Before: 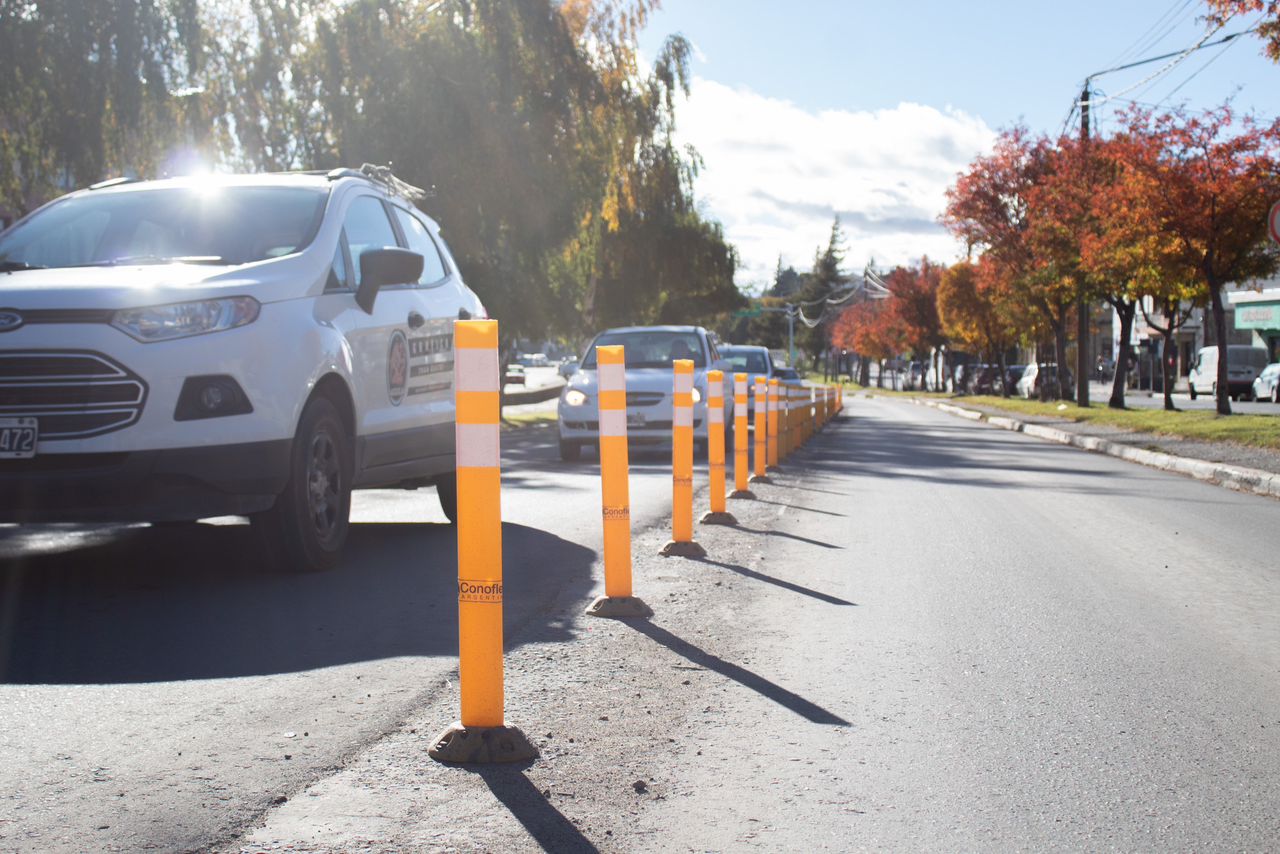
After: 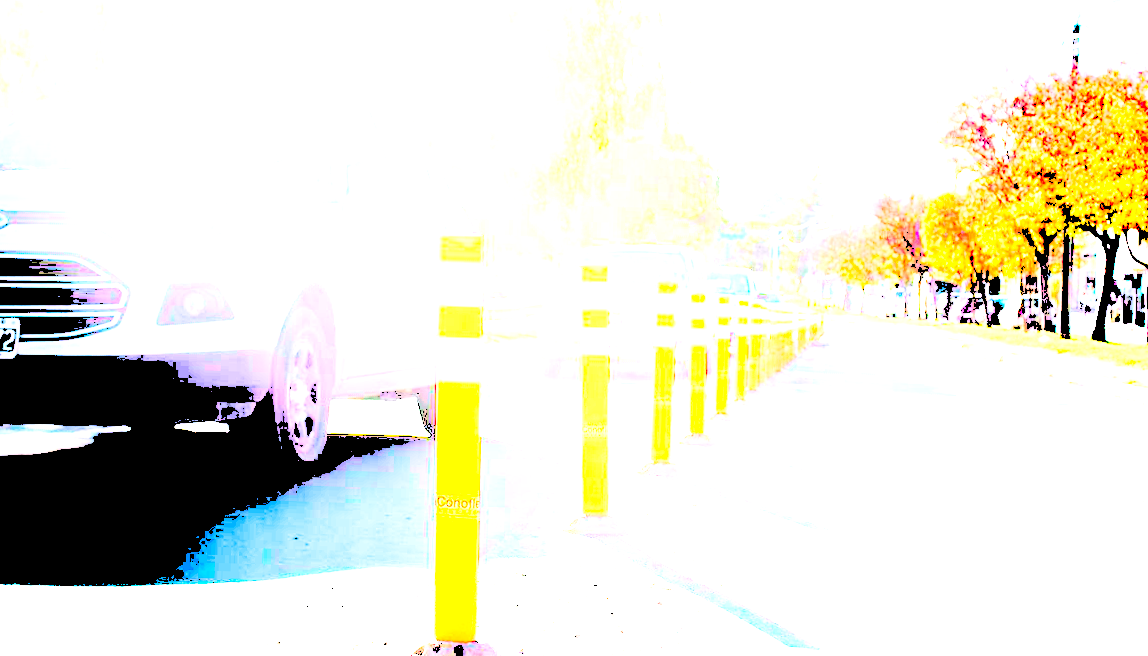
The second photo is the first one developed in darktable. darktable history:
exposure: black level correction 0, exposure 0.7 EV, compensate exposure bias true, compensate highlight preservation false
rotate and perspective: rotation 1.72°, automatic cropping off
crop and rotate: left 2.425%, top 11.305%, right 9.6%, bottom 15.08%
base curve: curves: ch0 [(0, 0) (0.036, 0.01) (0.123, 0.254) (0.258, 0.504) (0.507, 0.748) (1, 1)], preserve colors none
color balance rgb: shadows lift › chroma 2%, shadows lift › hue 217.2°, power › chroma 0.25%, power › hue 60°, highlights gain › chroma 1.5%, highlights gain › hue 309.6°, global offset › luminance -0.25%, perceptual saturation grading › global saturation 15%, global vibrance 15%
levels: levels [0.246, 0.246, 0.506]
